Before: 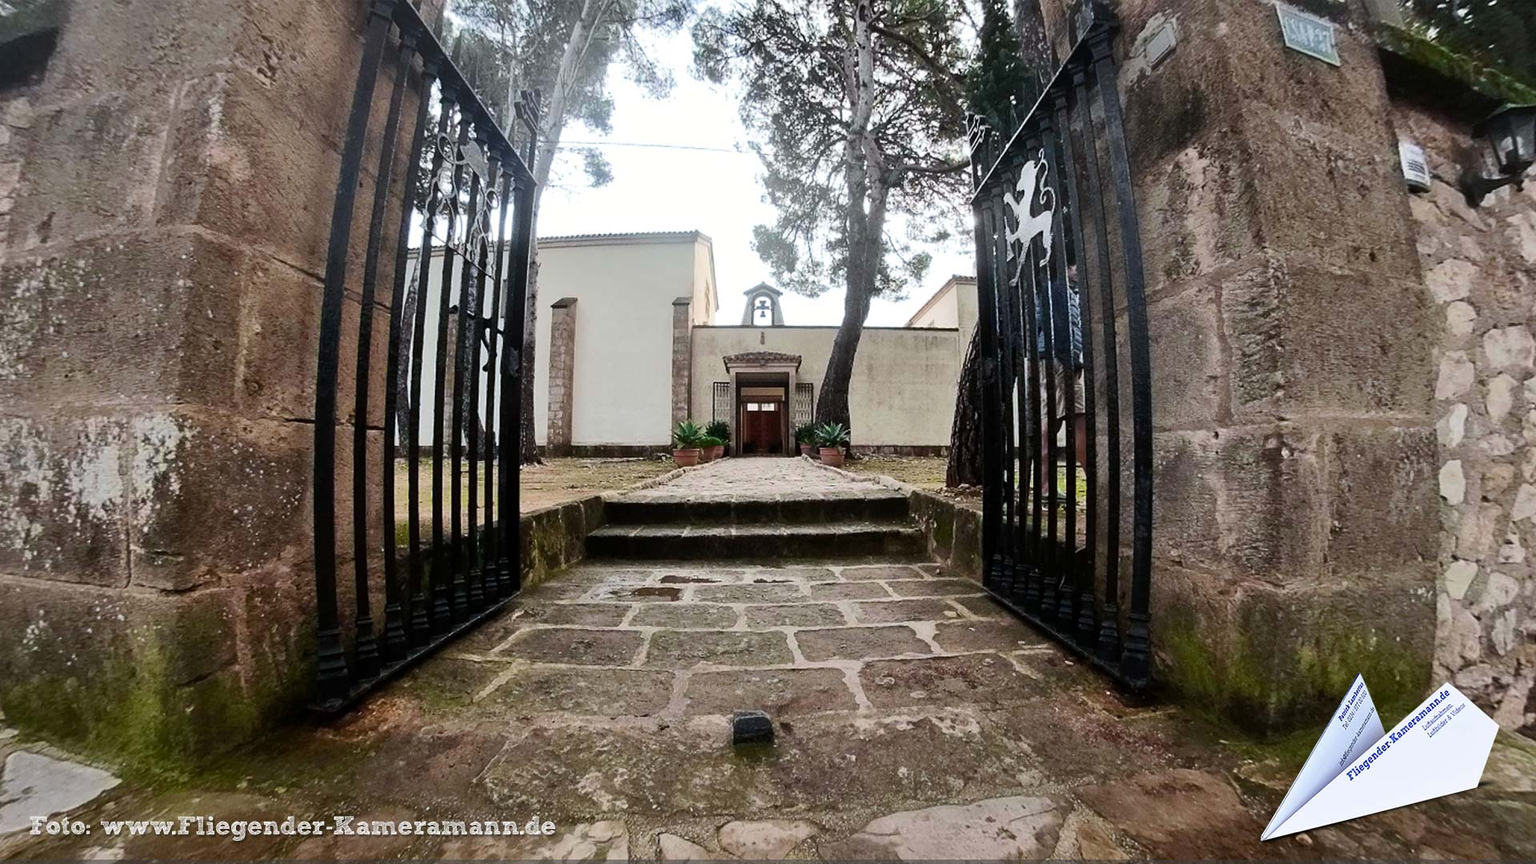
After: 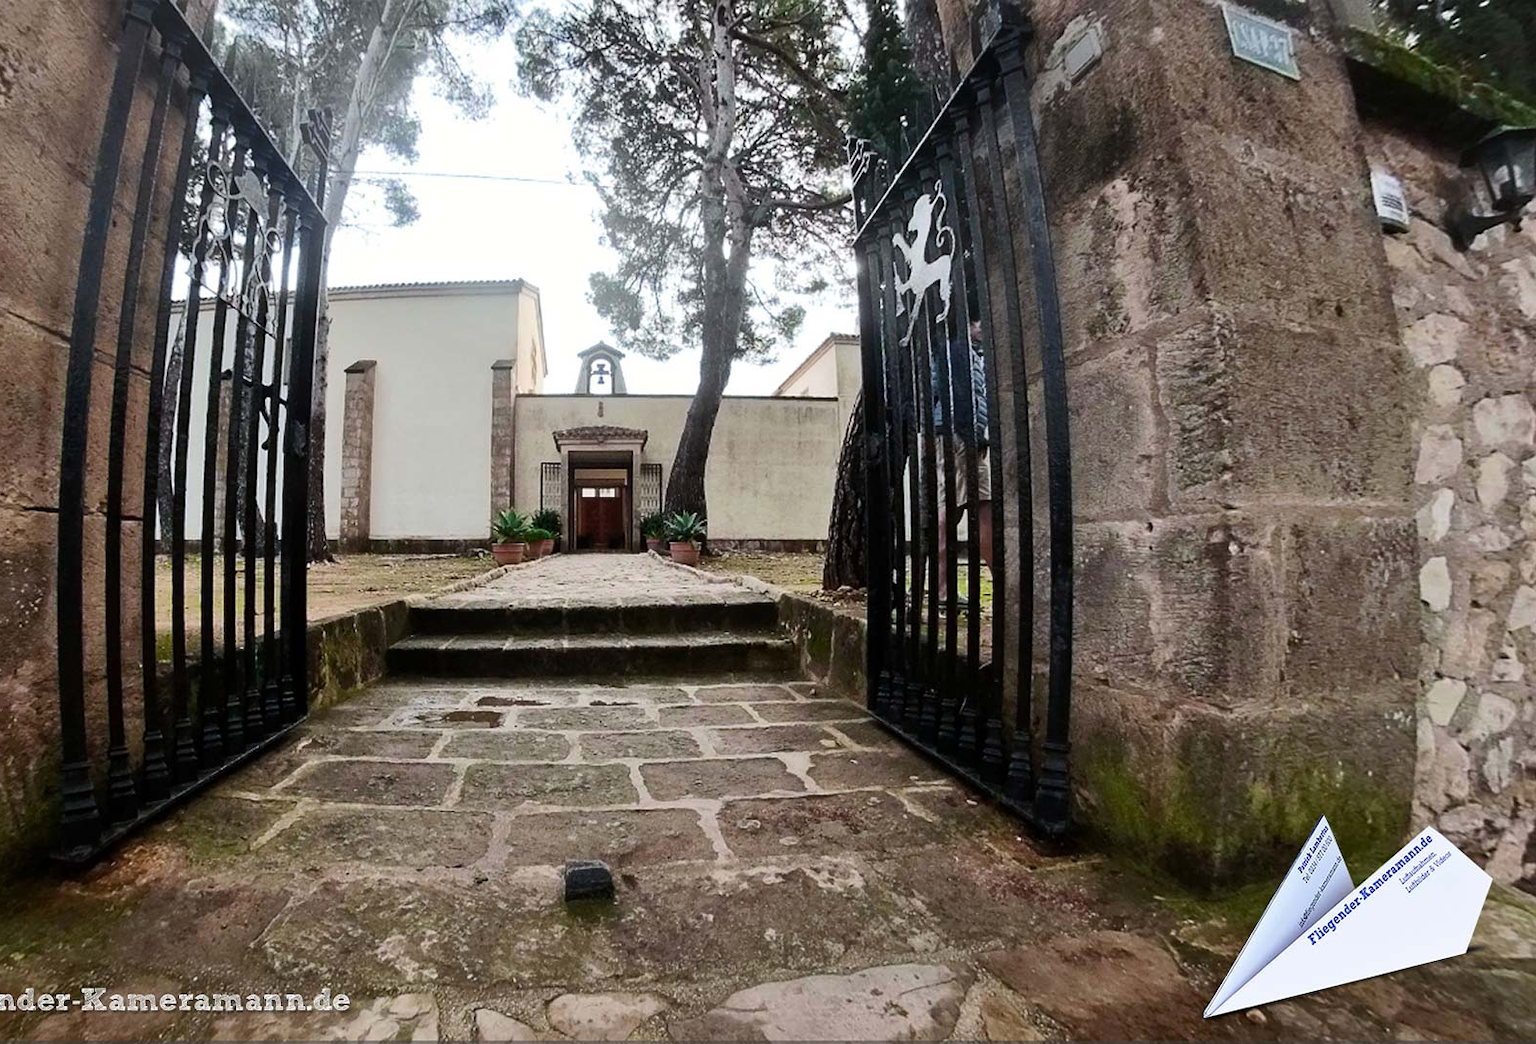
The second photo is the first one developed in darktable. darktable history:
crop: left 17.384%, bottom 0.03%
